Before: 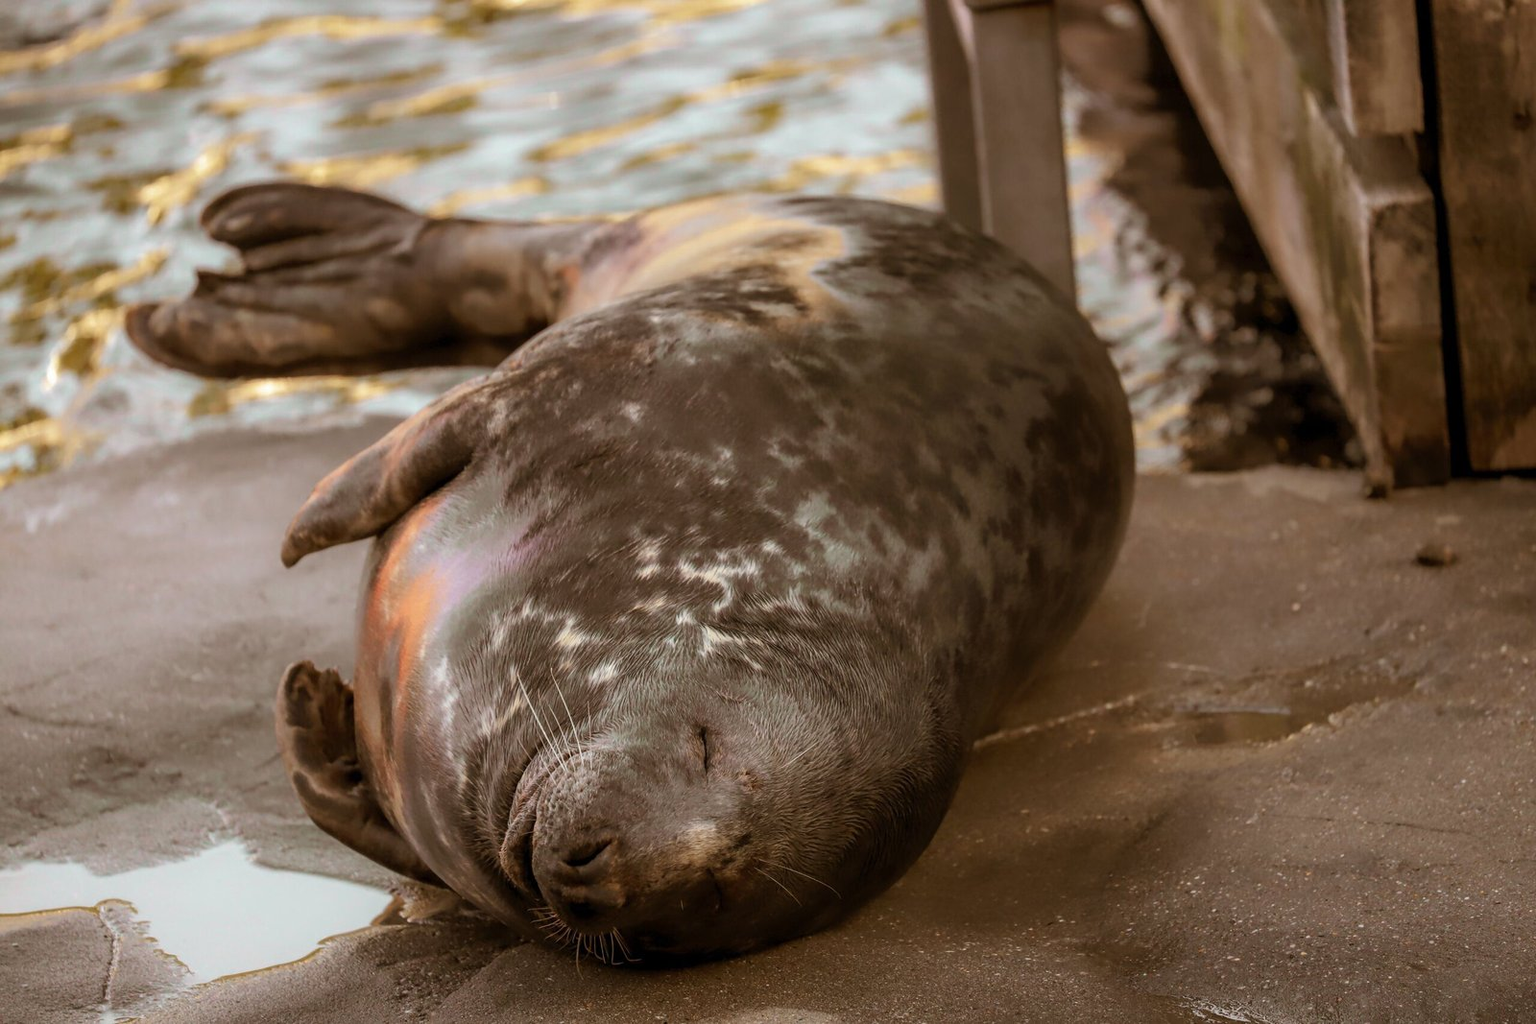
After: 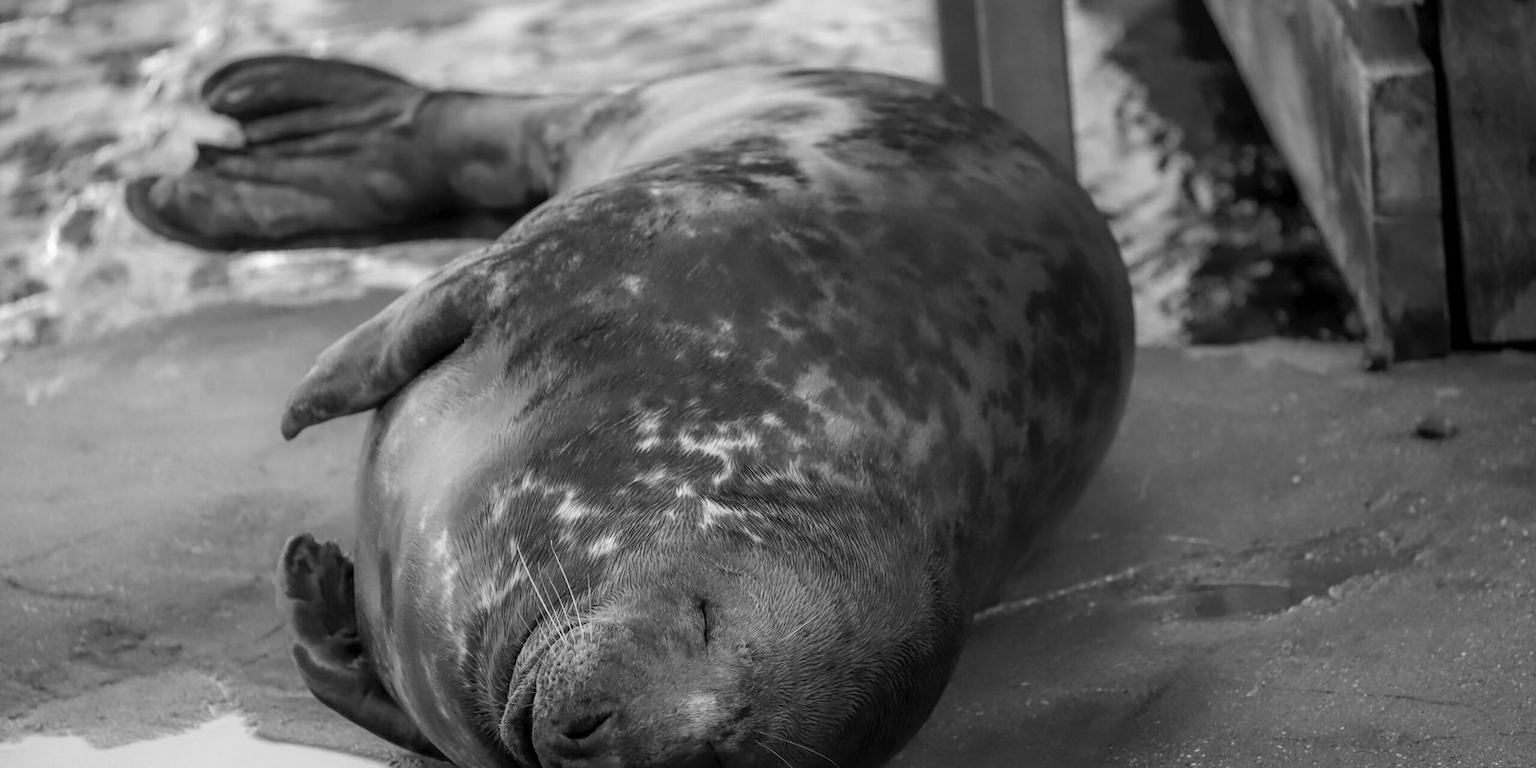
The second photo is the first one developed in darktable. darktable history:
crop and rotate: top 12.5%, bottom 12.5%
monochrome: on, module defaults
